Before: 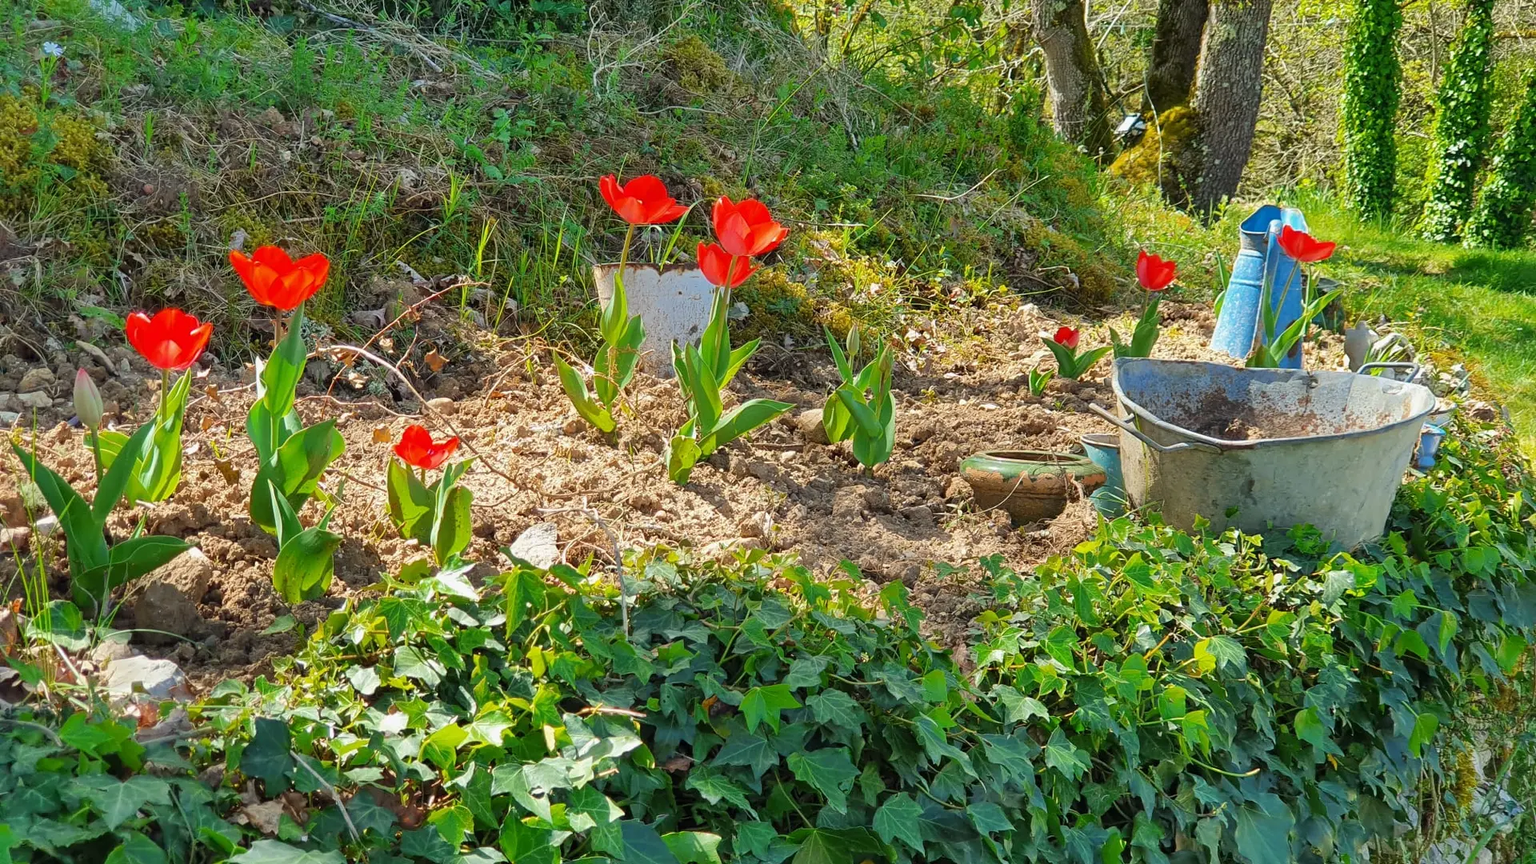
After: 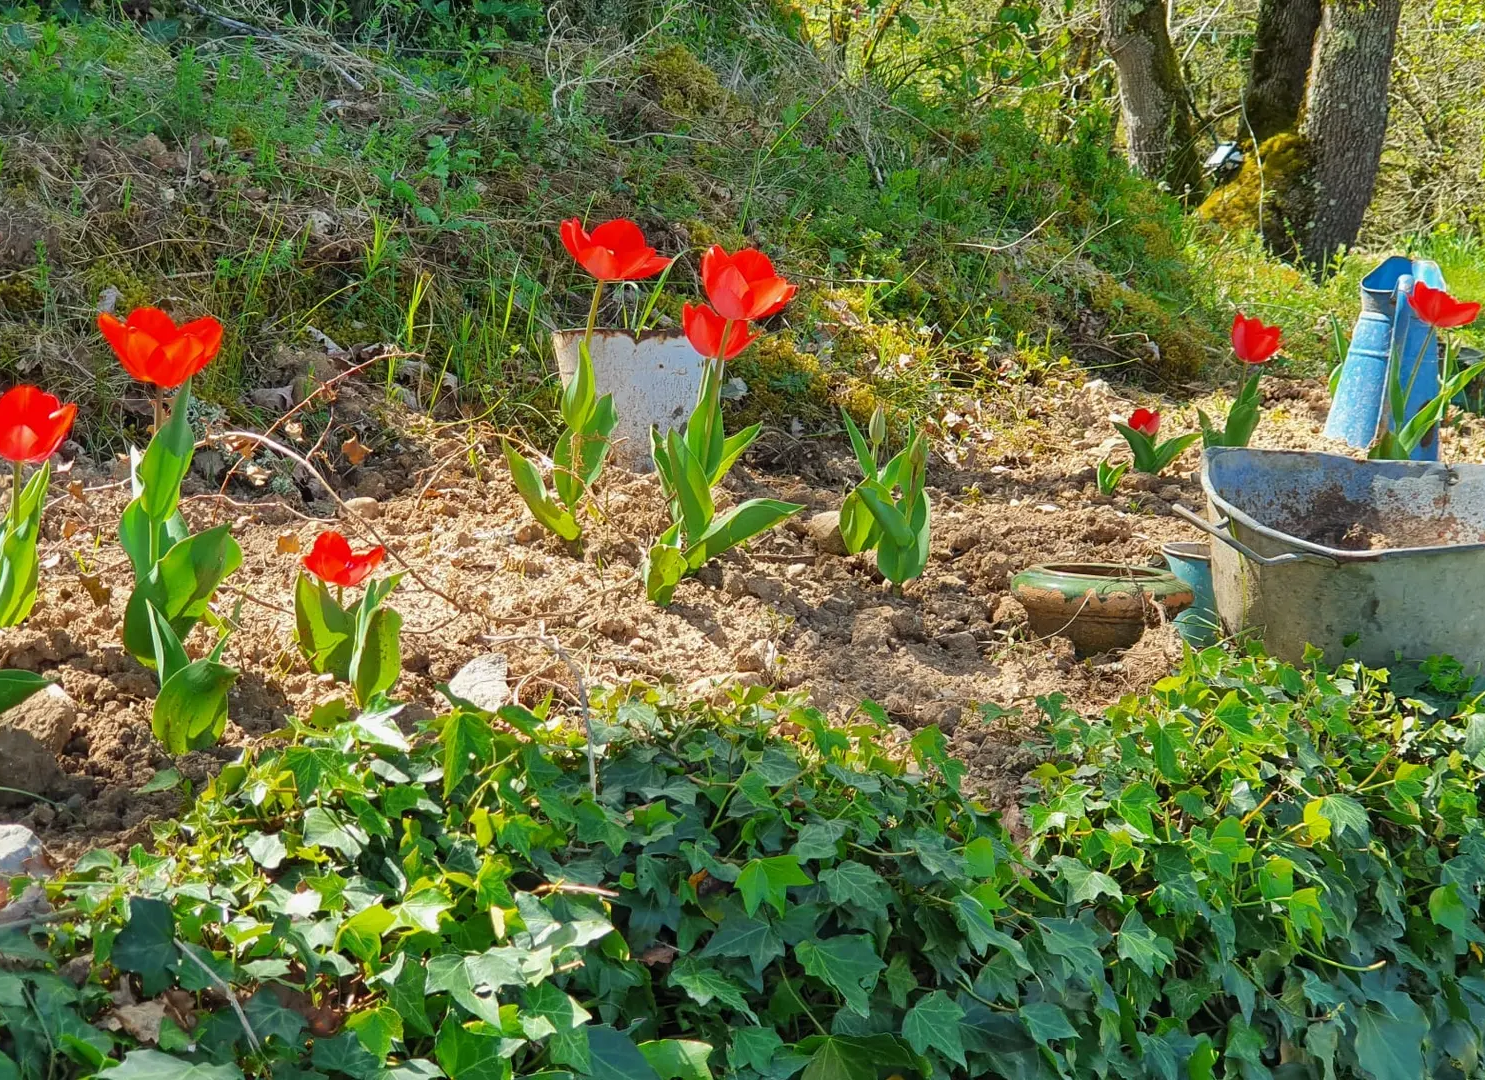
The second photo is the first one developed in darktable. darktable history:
crop: left 9.851%, right 12.762%
